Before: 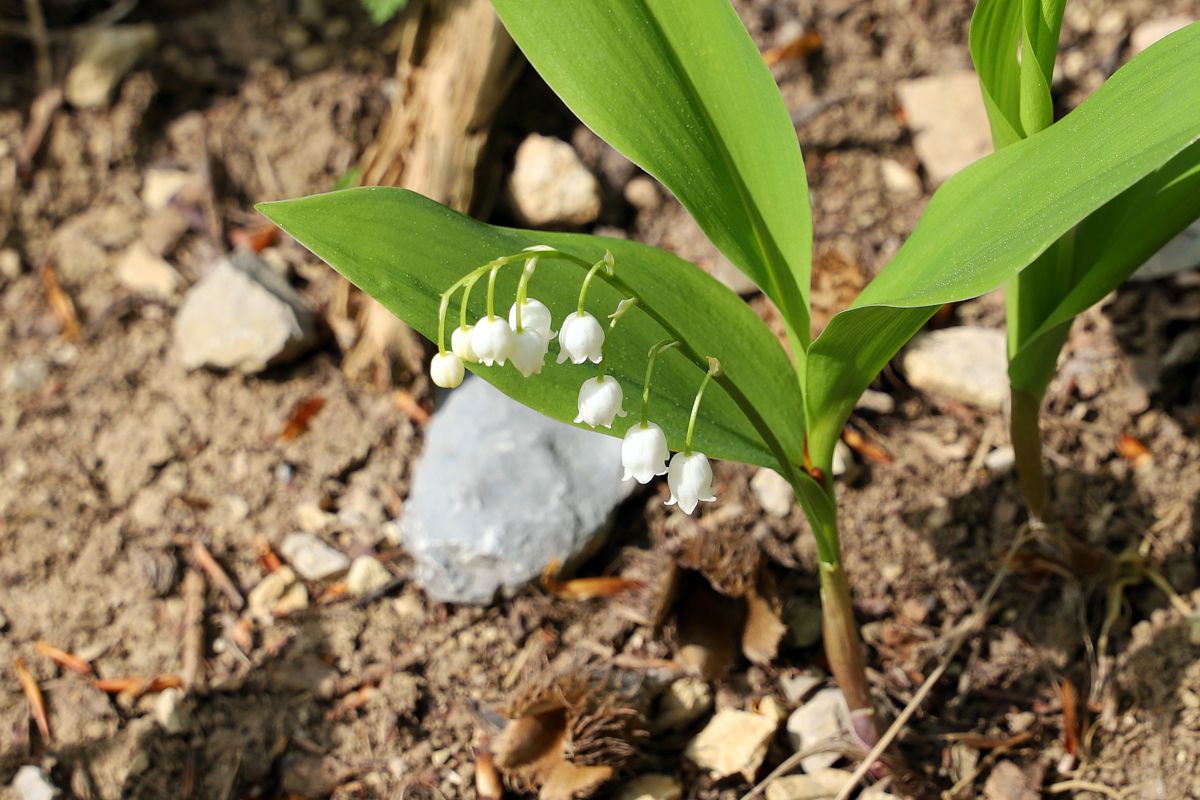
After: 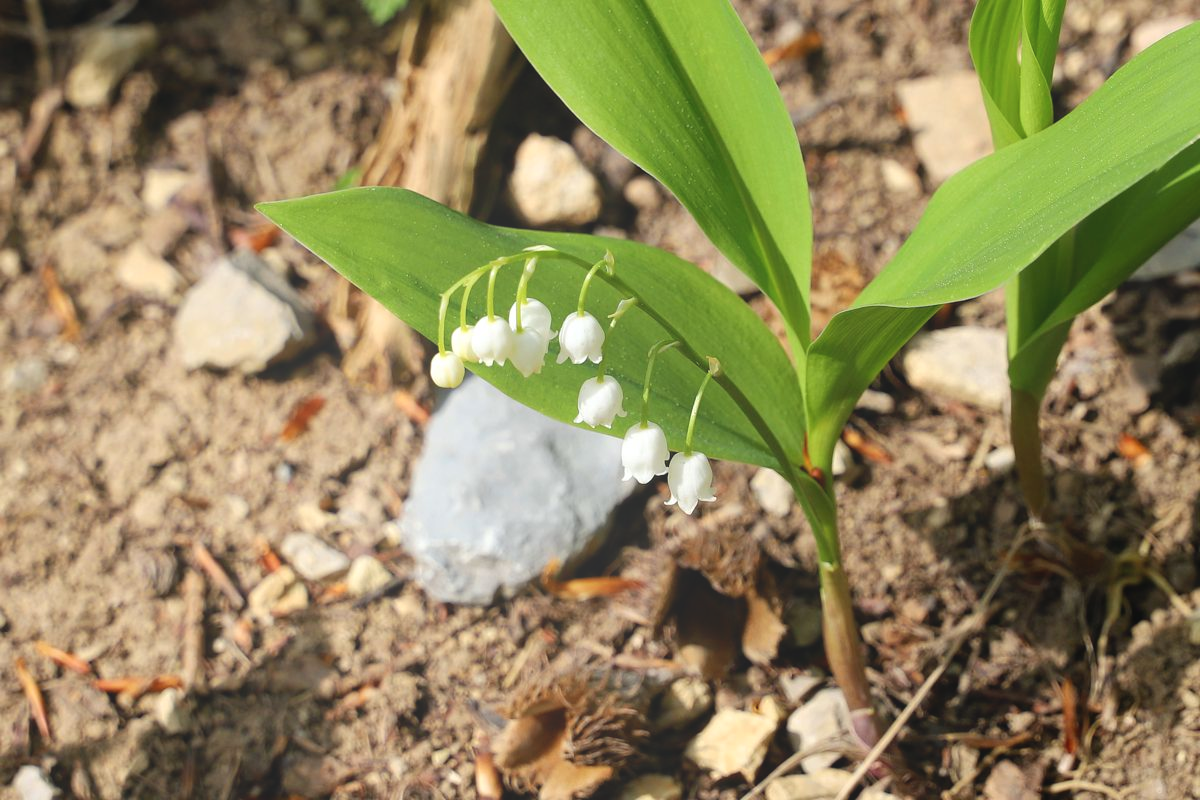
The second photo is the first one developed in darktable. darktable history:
bloom: size 40%
white balance: emerald 1
